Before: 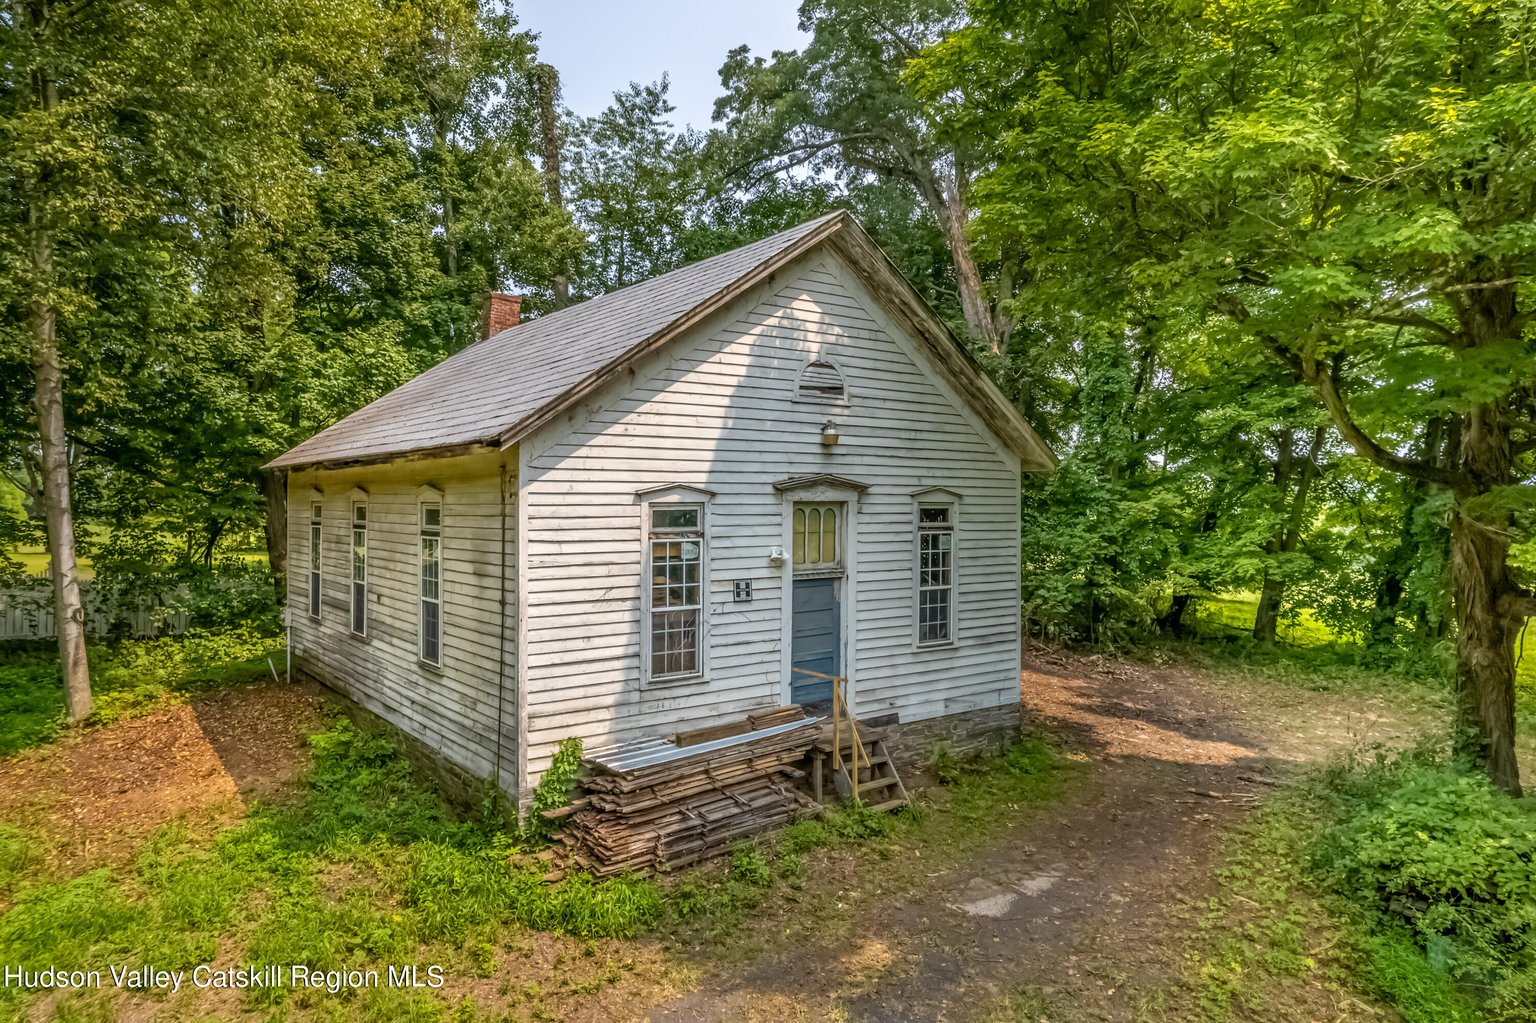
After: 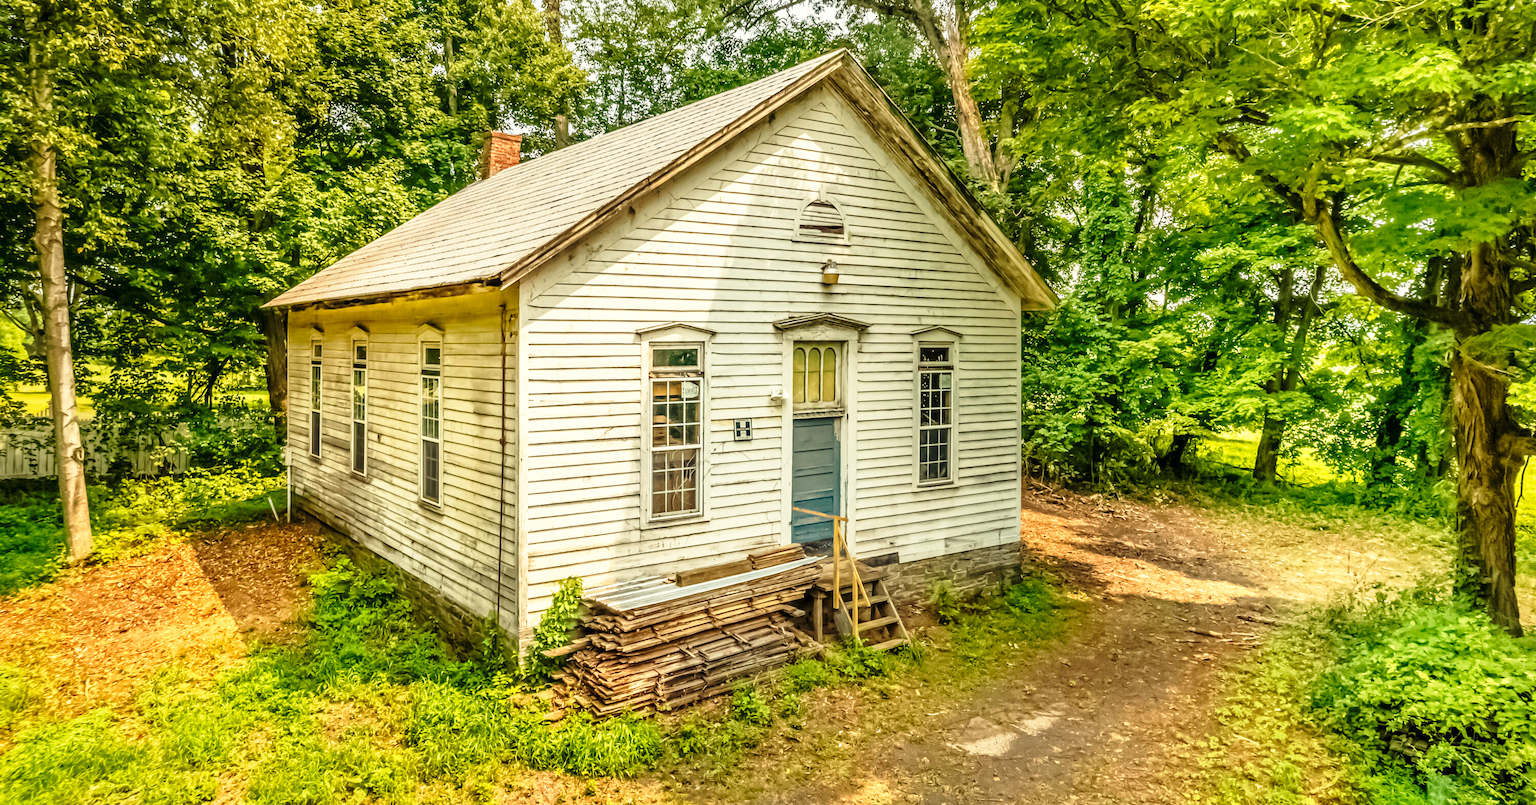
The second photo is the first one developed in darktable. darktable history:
crop and rotate: top 15.774%, bottom 5.506%
white balance: red 1.08, blue 0.791
base curve: curves: ch0 [(0, 0) (0.026, 0.03) (0.109, 0.232) (0.351, 0.748) (0.669, 0.968) (1, 1)], preserve colors none
tone equalizer: on, module defaults
